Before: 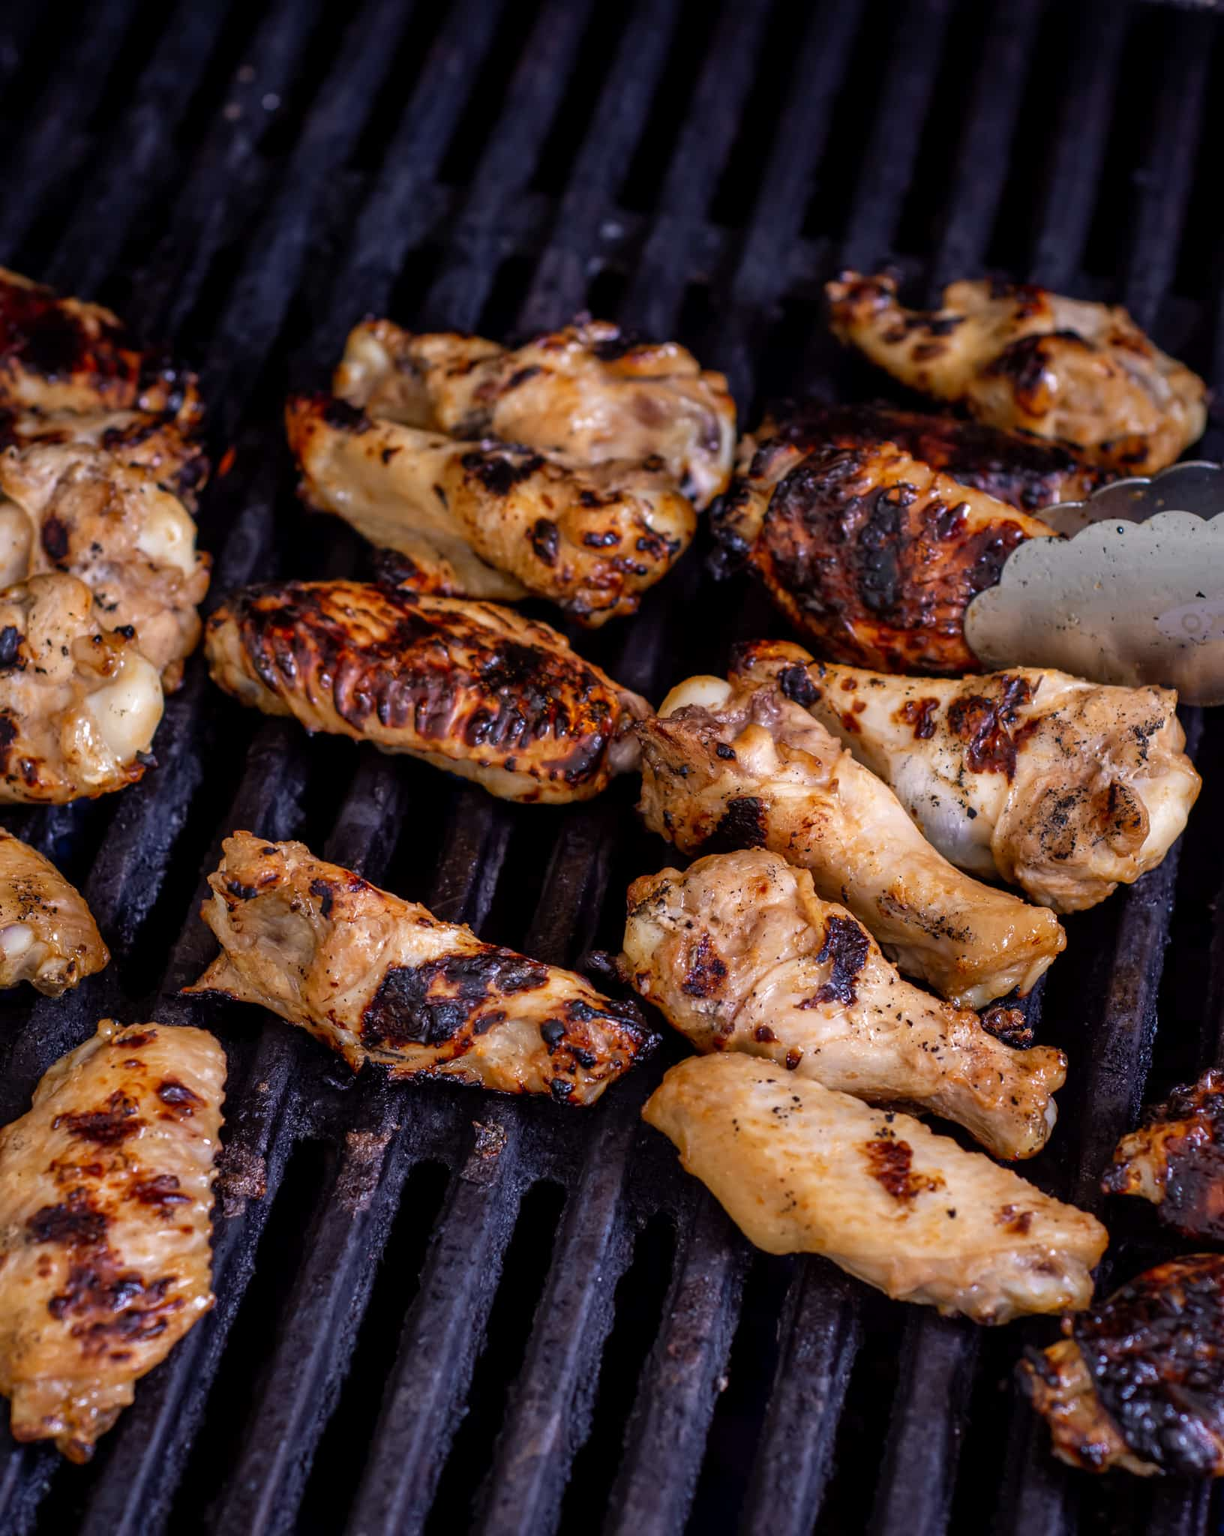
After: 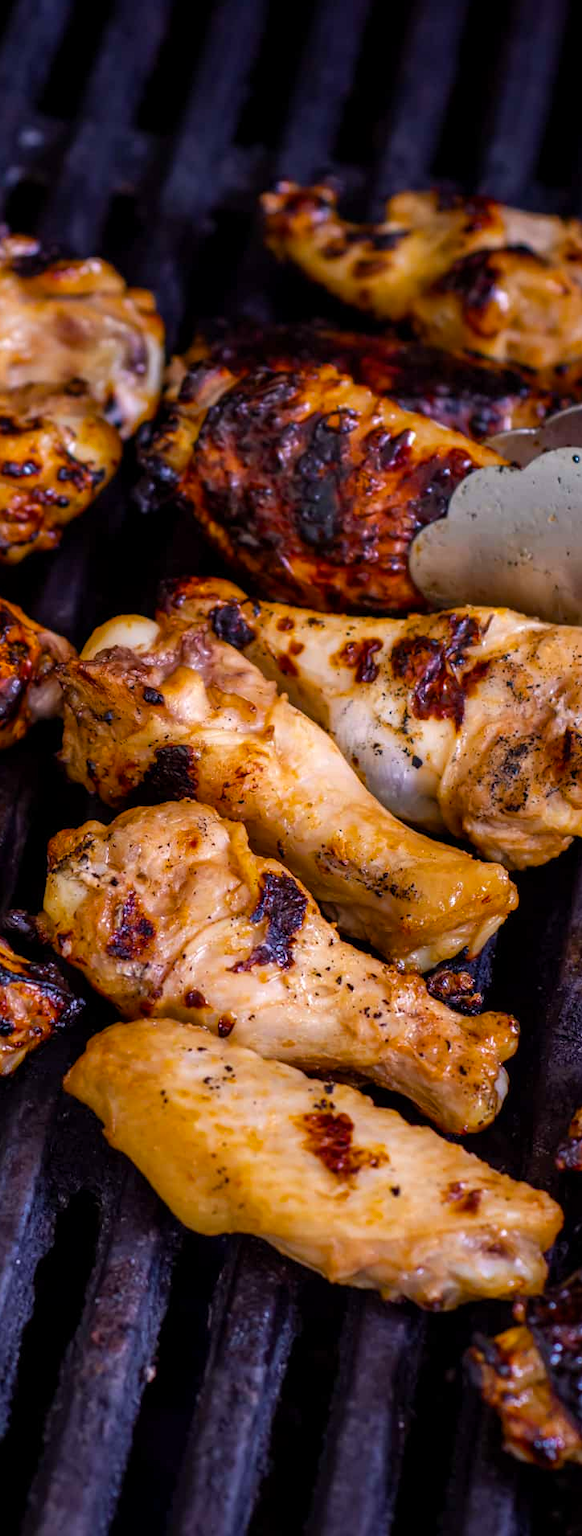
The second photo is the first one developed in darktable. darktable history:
color balance rgb: perceptual saturation grading › global saturation 30%, global vibrance 20%
crop: left 47.628%, top 6.643%, right 7.874%
